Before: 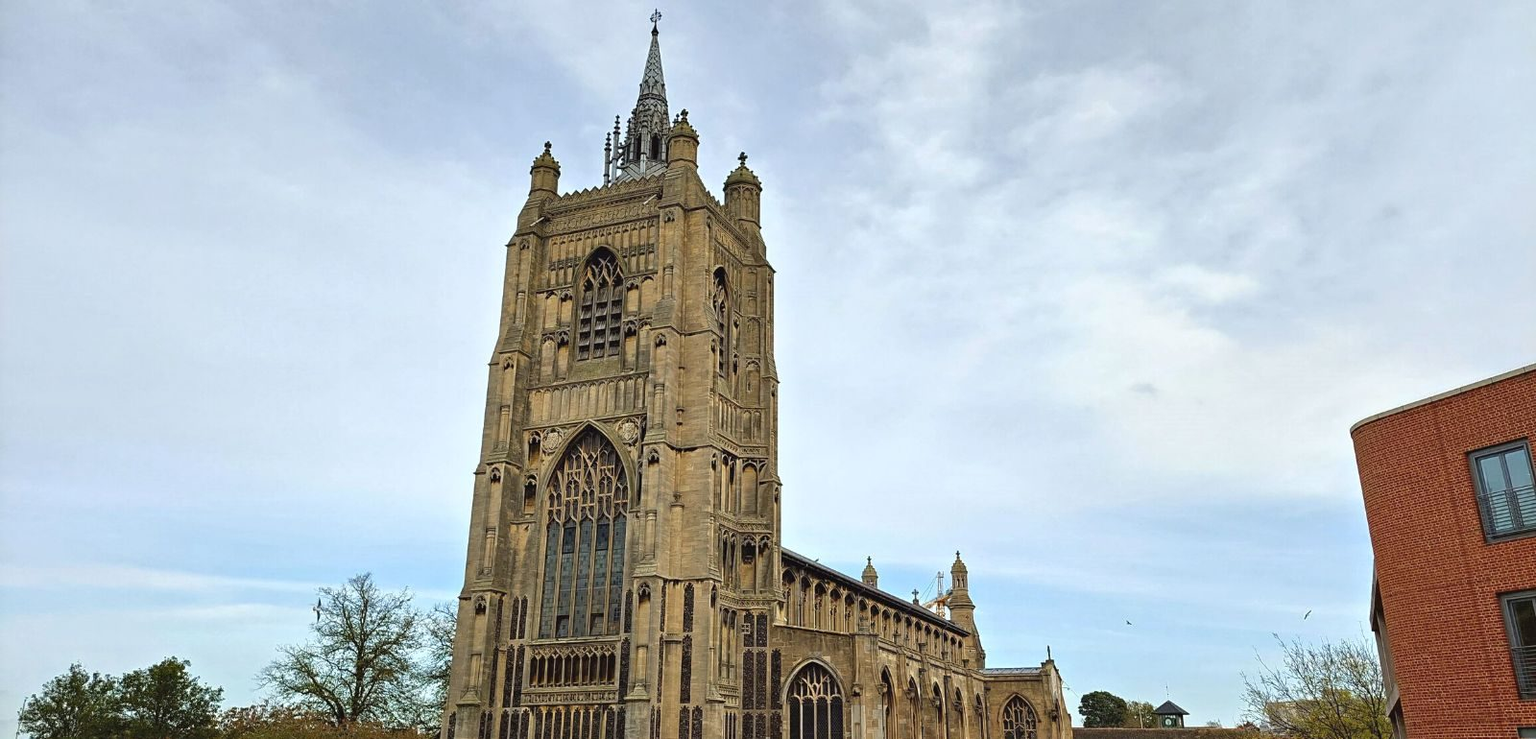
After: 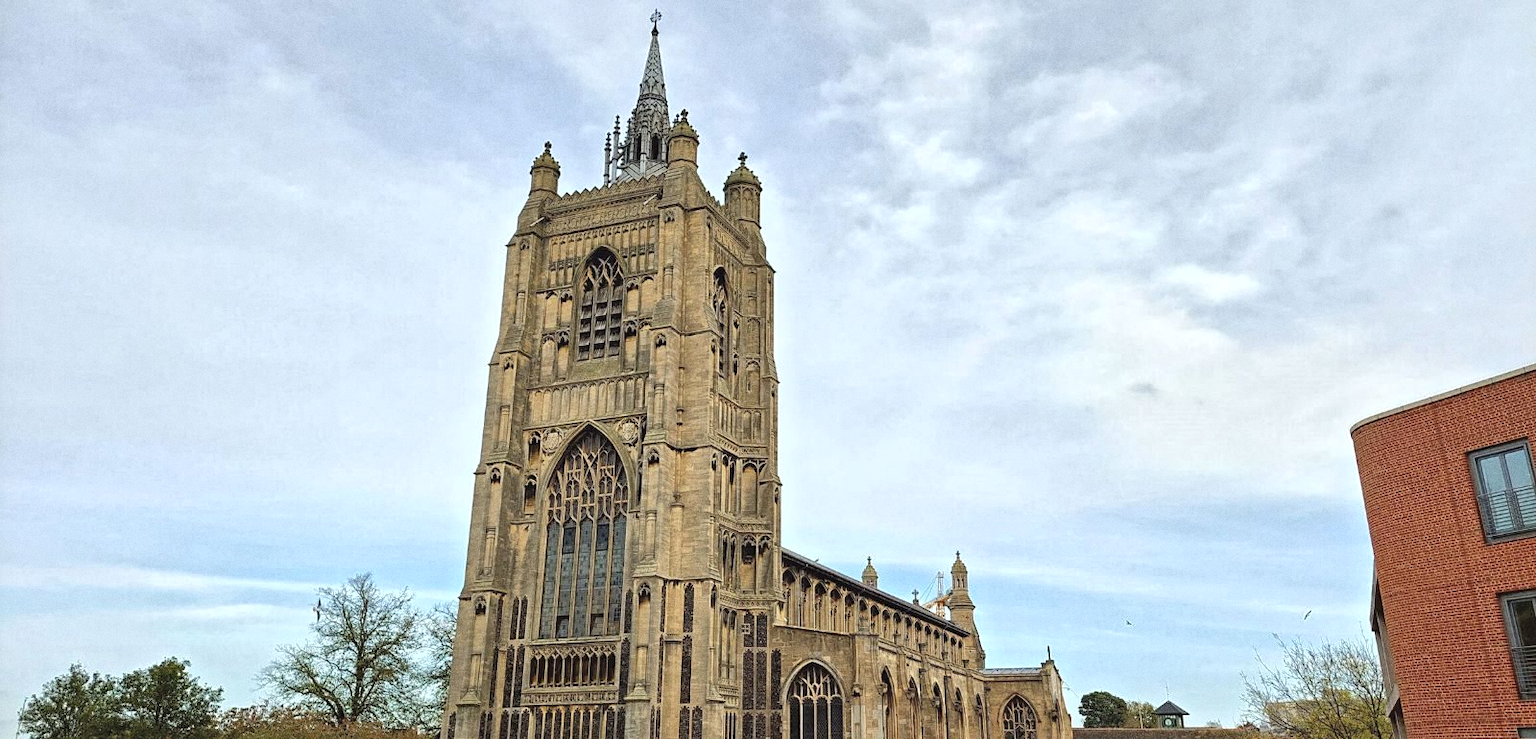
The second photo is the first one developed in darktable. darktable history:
global tonemap: drago (1, 100), detail 1
grain: on, module defaults
